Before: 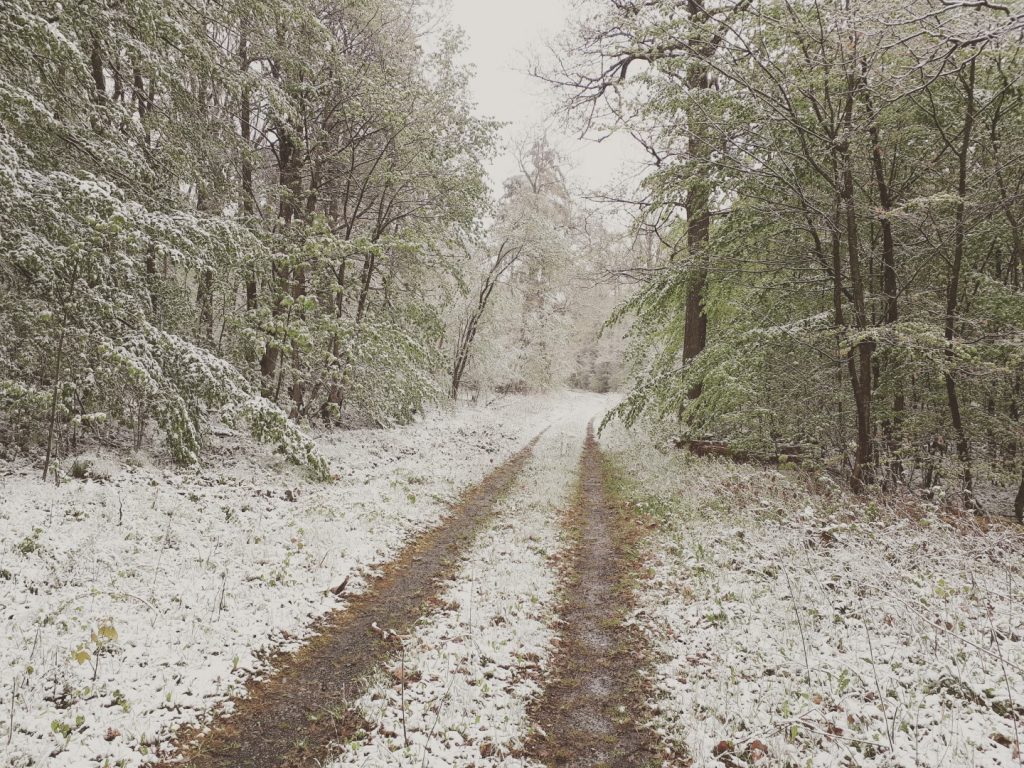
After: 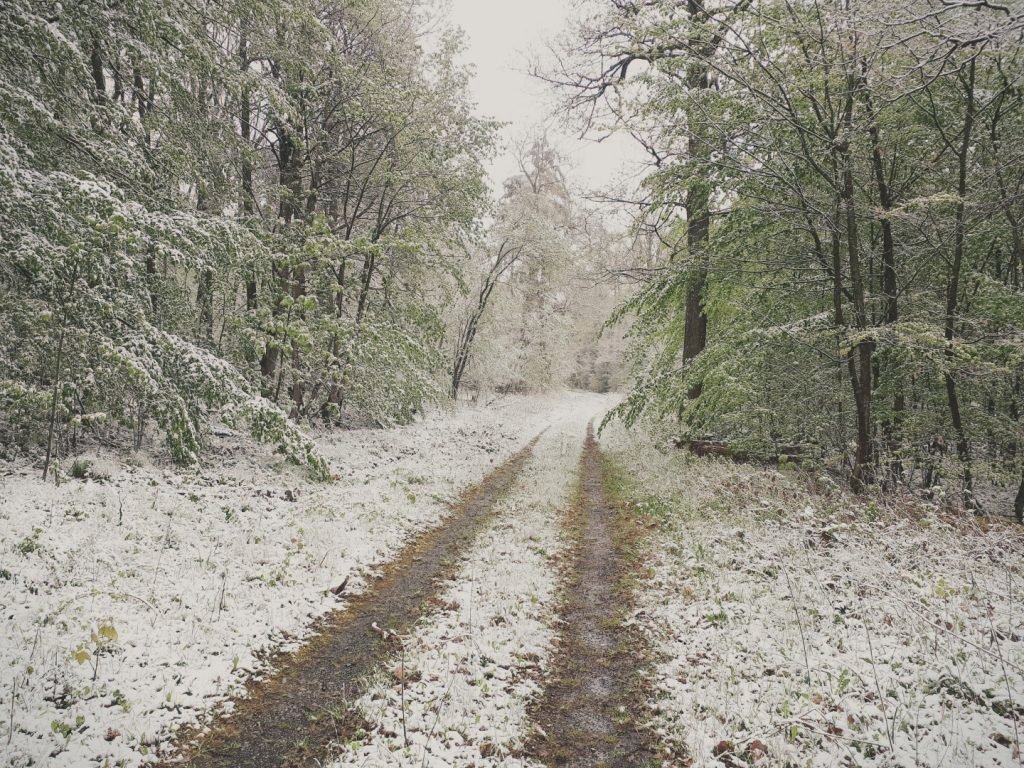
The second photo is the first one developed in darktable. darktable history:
vignetting: fall-off start 97.22%, brightness -0.327, width/height ratio 1.179
color balance rgb: shadows lift › chroma 7.578%, shadows lift › hue 245.56°, global offset › luminance -0.511%, perceptual saturation grading › global saturation -0.062%, global vibrance 20%
